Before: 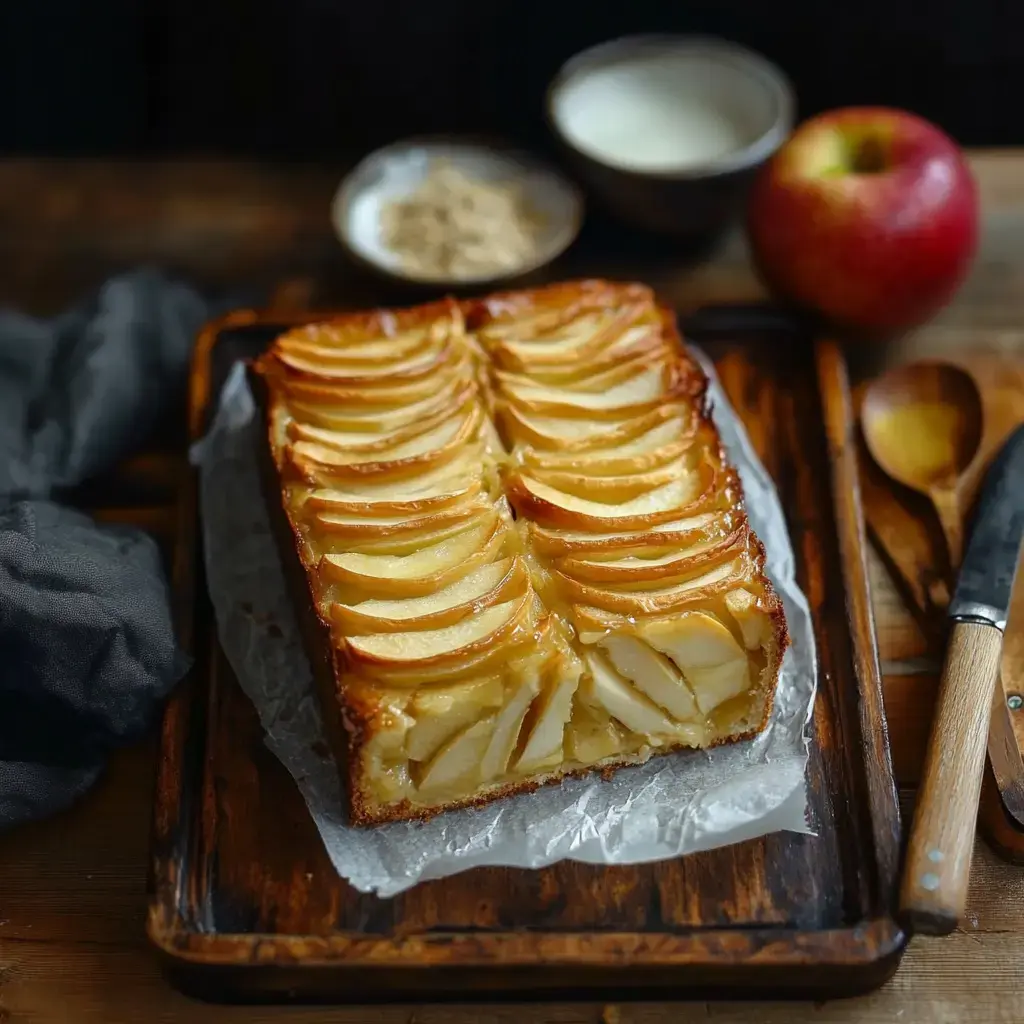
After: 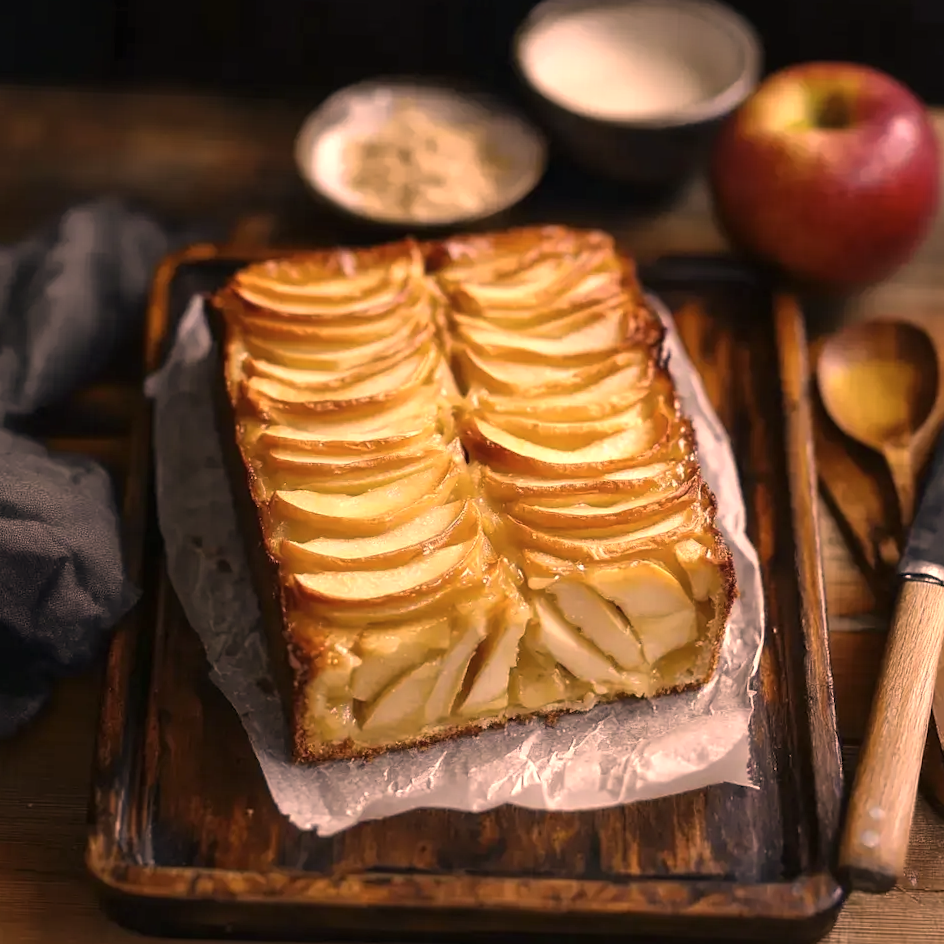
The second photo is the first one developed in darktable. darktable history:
crop and rotate: angle -1.96°, left 3.097%, top 4.154%, right 1.586%, bottom 0.529%
color correction: highlights a* 40, highlights b* 40, saturation 0.69
exposure: exposure 0.496 EV, compensate highlight preservation false
white balance: red 0.988, blue 1.017
